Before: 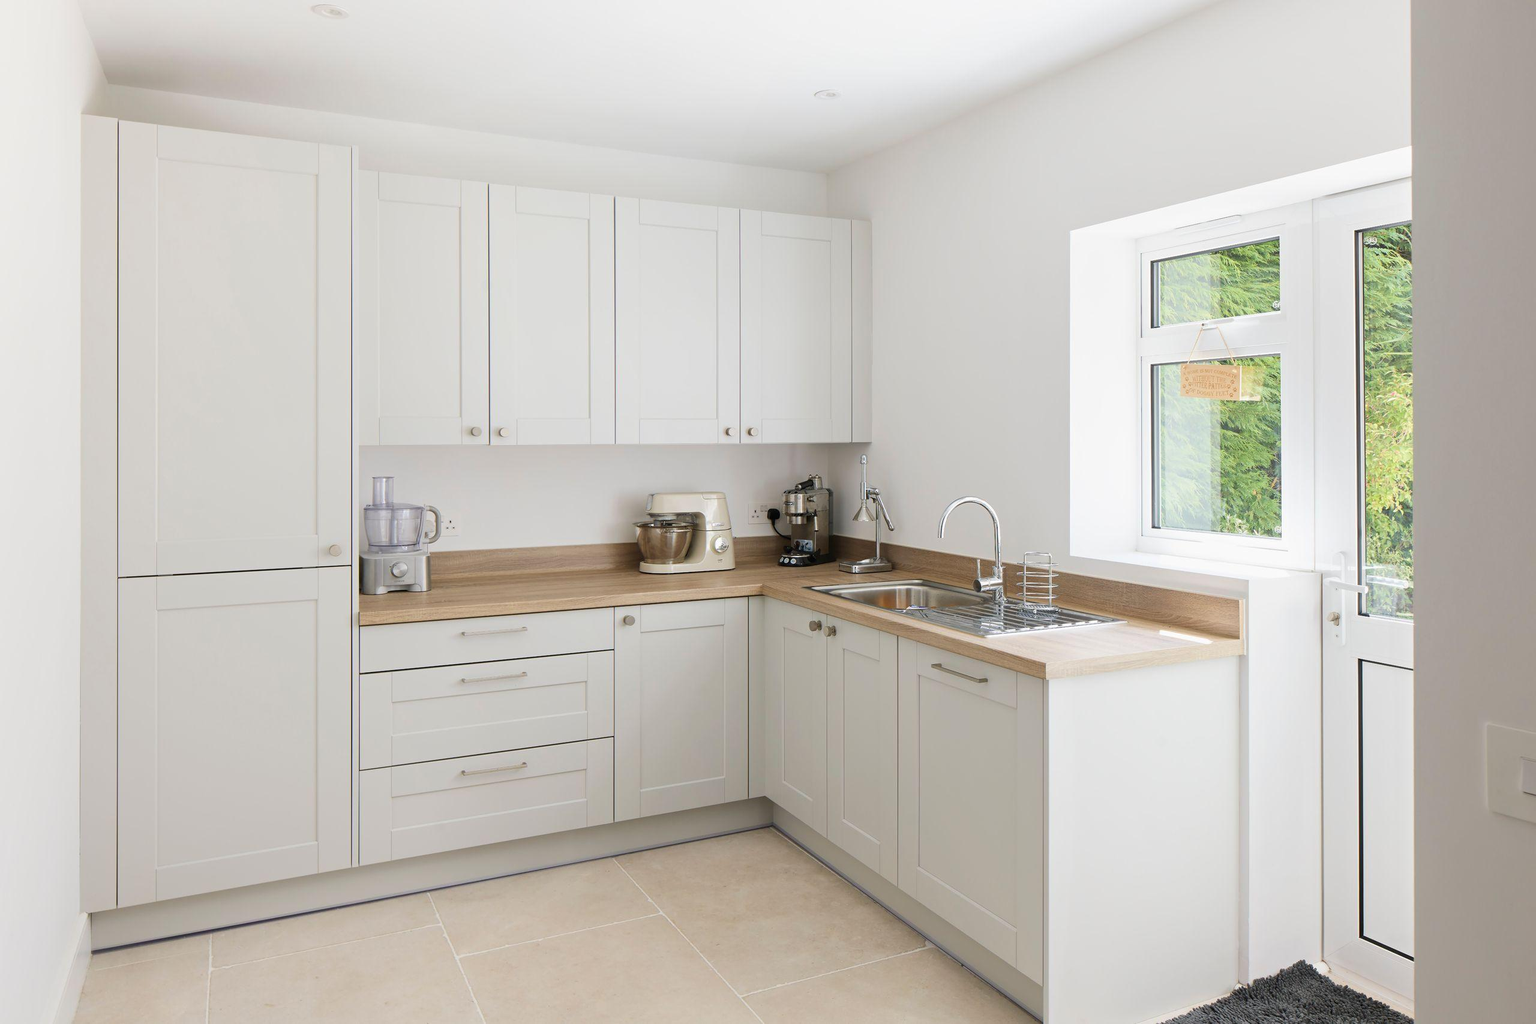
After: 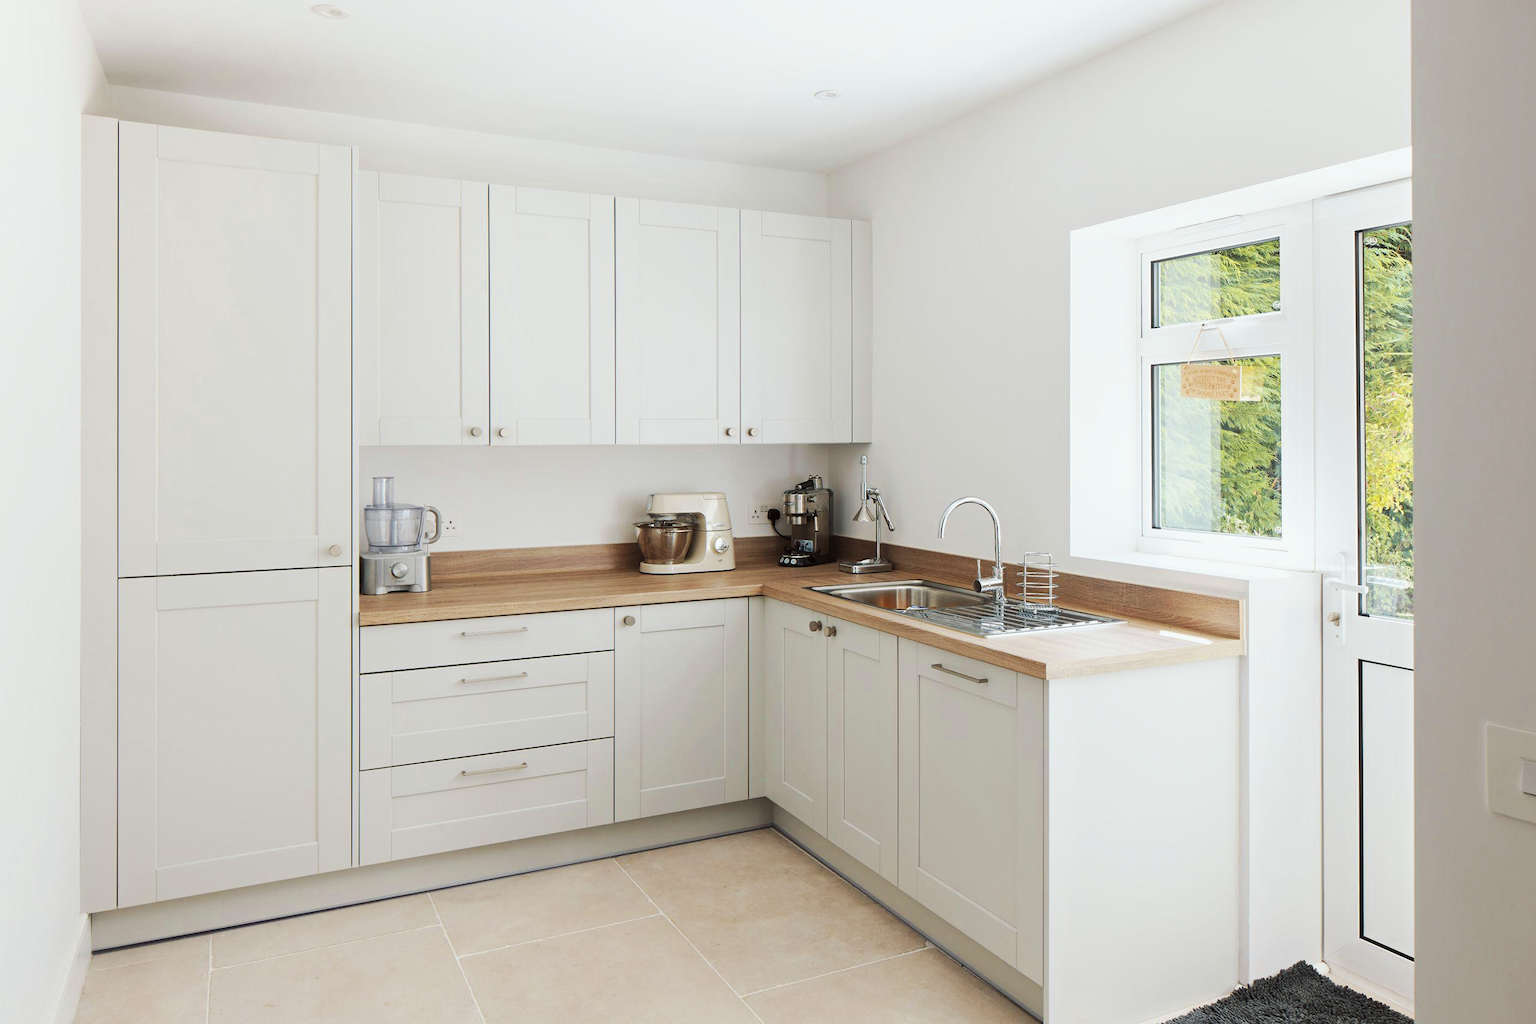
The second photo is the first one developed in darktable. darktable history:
tone curve: curves: ch0 [(0, 0) (0.003, 0.003) (0.011, 0.011) (0.025, 0.022) (0.044, 0.039) (0.069, 0.055) (0.1, 0.074) (0.136, 0.101) (0.177, 0.134) (0.224, 0.171) (0.277, 0.216) (0.335, 0.277) (0.399, 0.345) (0.468, 0.427) (0.543, 0.526) (0.623, 0.636) (0.709, 0.731) (0.801, 0.822) (0.898, 0.917) (1, 1)], preserve colors none
color look up table: target L [96.1, 96.45, 96.82, 93.97, 86.13, 88.46, 89.56, 80.12, 83.92, 61.54, 58.74, 55.19, 34.05, 4.357, 200.27, 87.93, 83.92, 65.65, 59.1, 59.31, 47.16, 45.82, 40.32, 35.03, 32.06, 21.35, 77.47, 67.35, 54.81, 60.4, 44.14, 54.27, 50.68, 45.78, 35.72, 26.72, 26.13, 25.97, 26.78, 10.85, 2.594, 84.86, 81.46, 77.58, 73.43, 53.49, 51.25, 35.47, 21.58], target a [-18.24, -18.63, -16.66, -37.15, -53.16, -72.02, -29.96, -58.11, -64.66, -14.45, -36.36, -13.96, -12.85, -0.815, 0, 3.806, 6.783, 38.68, 45.42, 17.88, 55.17, 56.78, 24.54, 49.36, 49.16, 42.92, 24.76, 34.22, 50.96, 4.199, 59.25, 27.51, 2.144, 11.48, 52.15, 53.63, 49.5, 25.59, 15.44, 38.38, 11.63, -46.23, -6.253, -33.21, -21.26, -24.73, -6.67, -7.164, -4.696], target b [19.4, 79.22, 85.69, 81.34, -10.98, 60.62, 76.52, 17.98, 68.95, 20.57, 21.67, 41.92, 25.96, 4.654, 0, 19.77, 59.78, 60.53, 14.33, 15.28, 54.84, 46.88, 42.73, 17.5, 47.76, 25.79, -7.96, -27.7, -18.8, -40.73, -30.25, -19.68, -22.6, -58.06, -6.157, -71.91, -43.07, -7.959, -45.2, -55.37, -19.74, -22.94, -1.082, -1.509, -26.2, -7.151, -36.78, -1.21, -19.3], num patches 49
